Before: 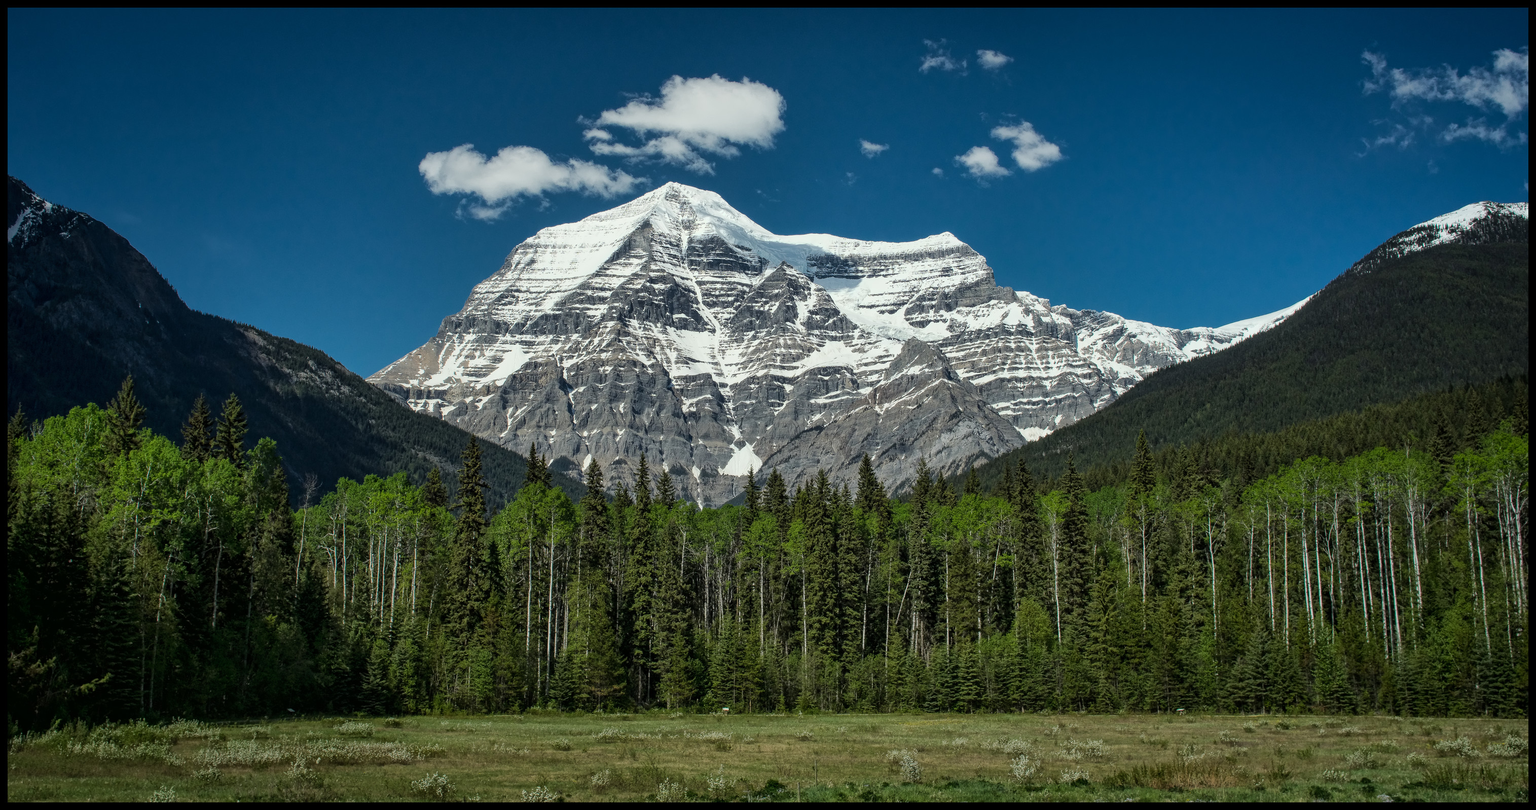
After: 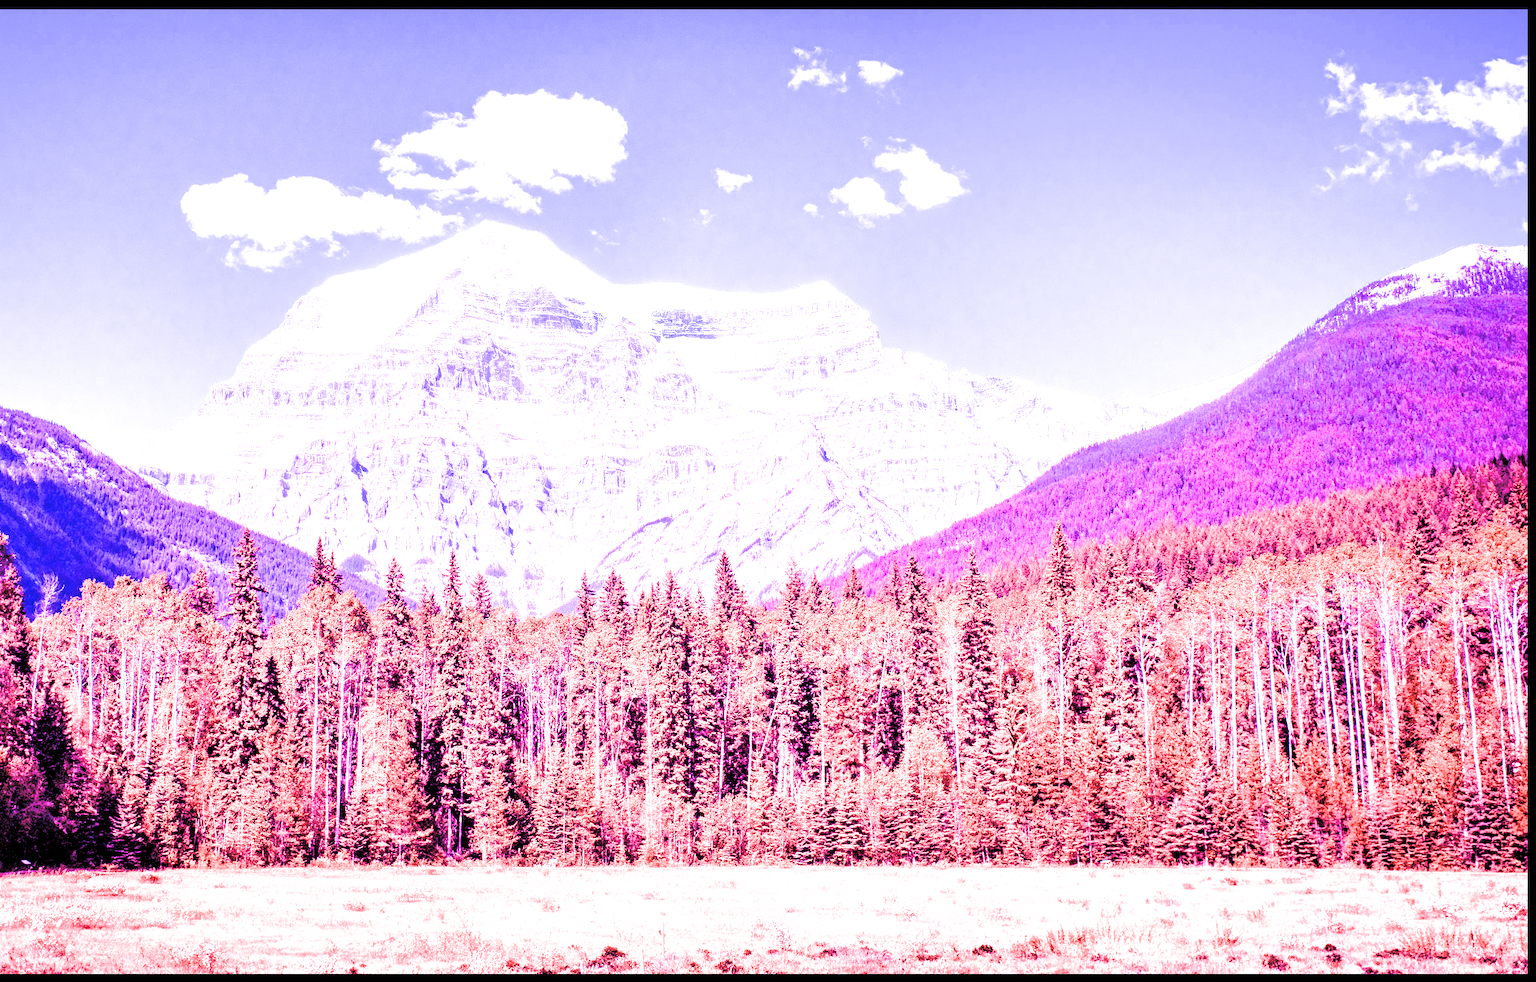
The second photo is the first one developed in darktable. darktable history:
white balance: red 8, blue 8
exposure: black level correction -0.005, exposure 0.622 EV, compensate highlight preservation false
crop: left 17.582%, bottom 0.031%
filmic rgb: black relative exposure -5 EV, hardness 2.88, contrast 1.3, highlights saturation mix -30%
